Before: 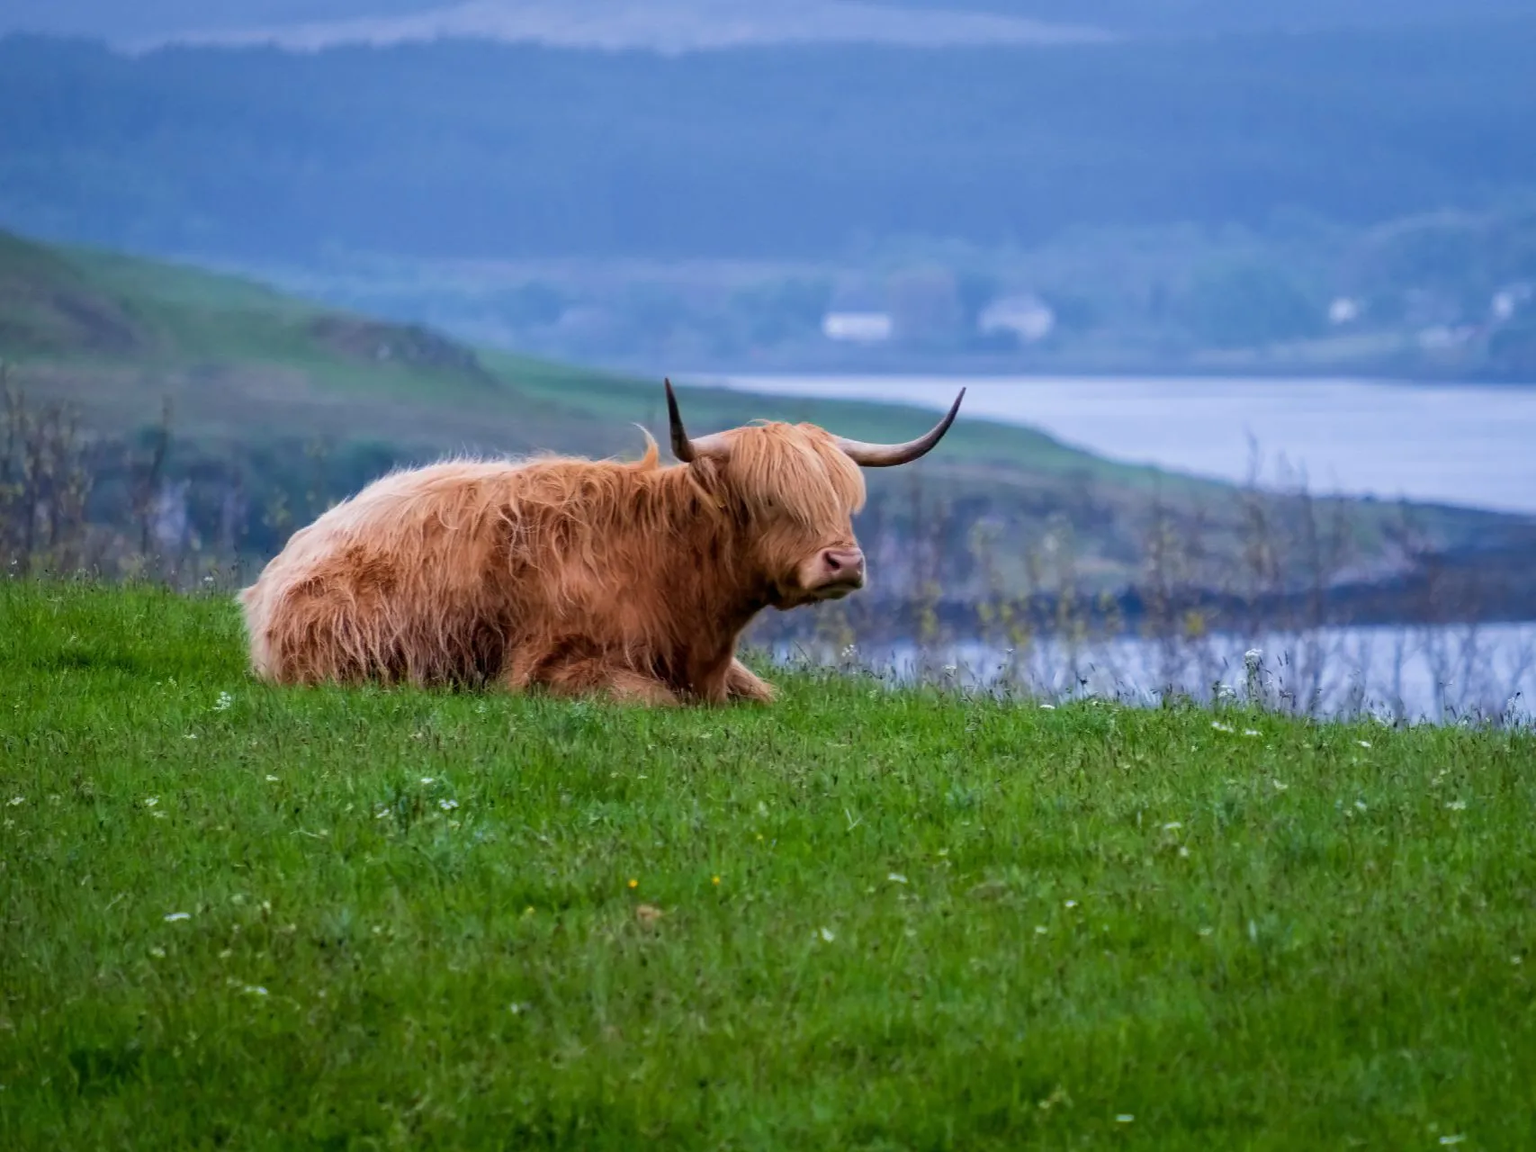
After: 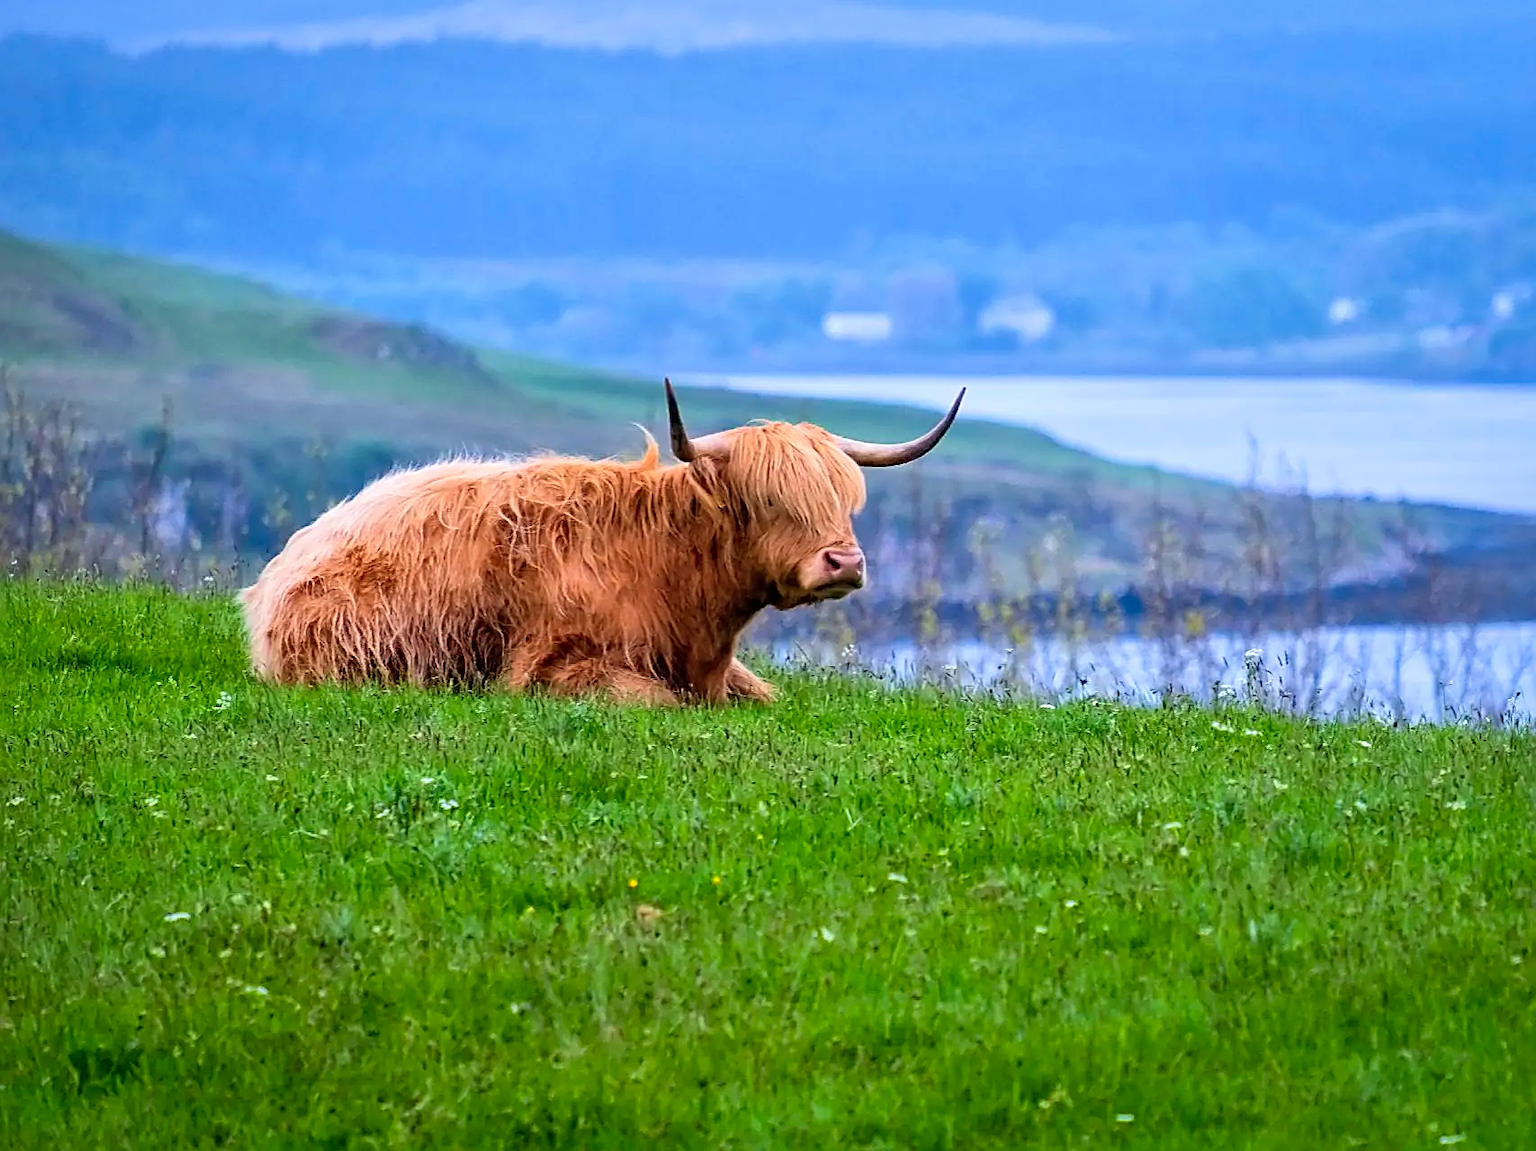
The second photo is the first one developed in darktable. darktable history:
local contrast: mode bilateral grid, contrast 20, coarseness 51, detail 140%, midtone range 0.2
contrast brightness saturation: contrast 0.065, brightness 0.175, saturation 0.397
sharpen: amount 1.007
